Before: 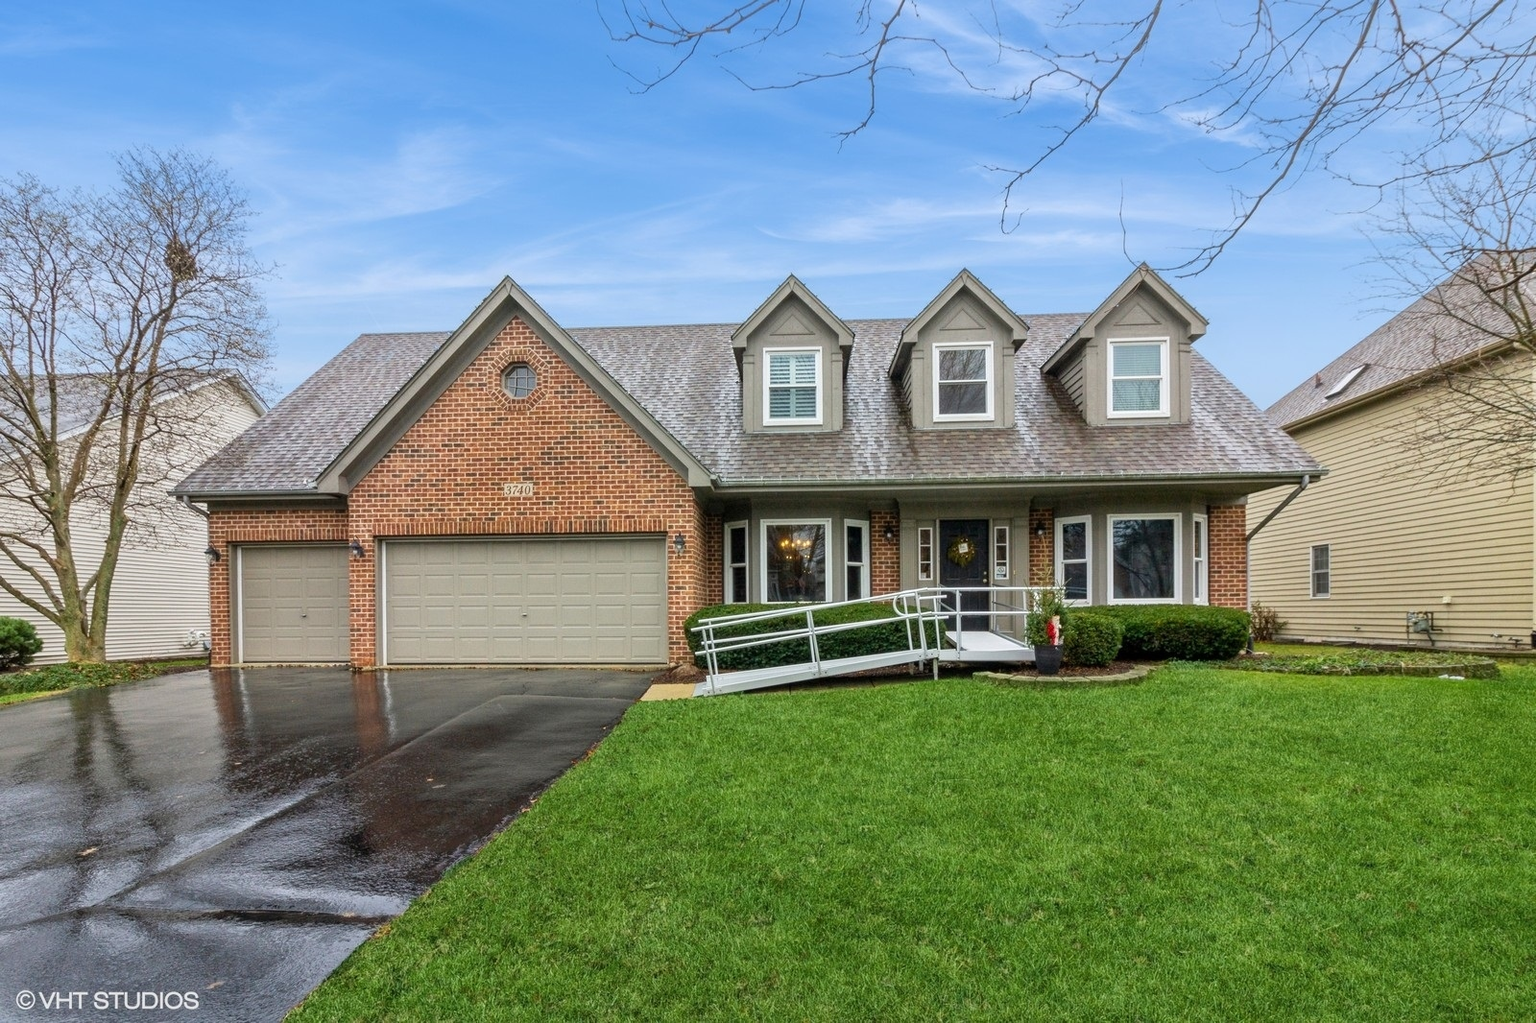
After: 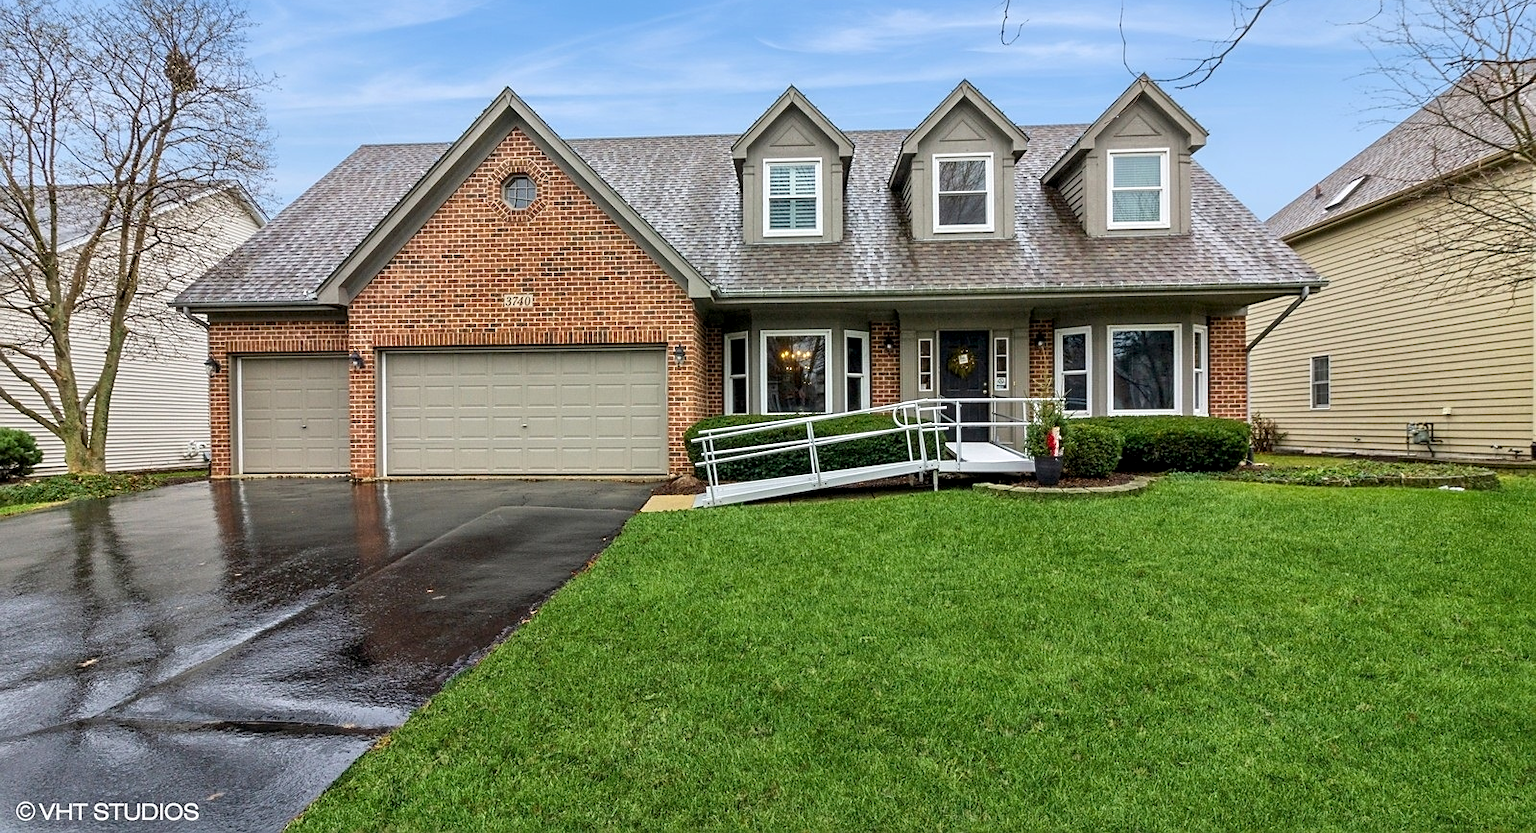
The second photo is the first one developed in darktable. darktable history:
crop and rotate: top 18.507%
contrast equalizer: octaves 7, y [[0.524 ×6], [0.512 ×6], [0.379 ×6], [0 ×6], [0 ×6]]
sharpen: radius 1.864, amount 0.398, threshold 1.271
